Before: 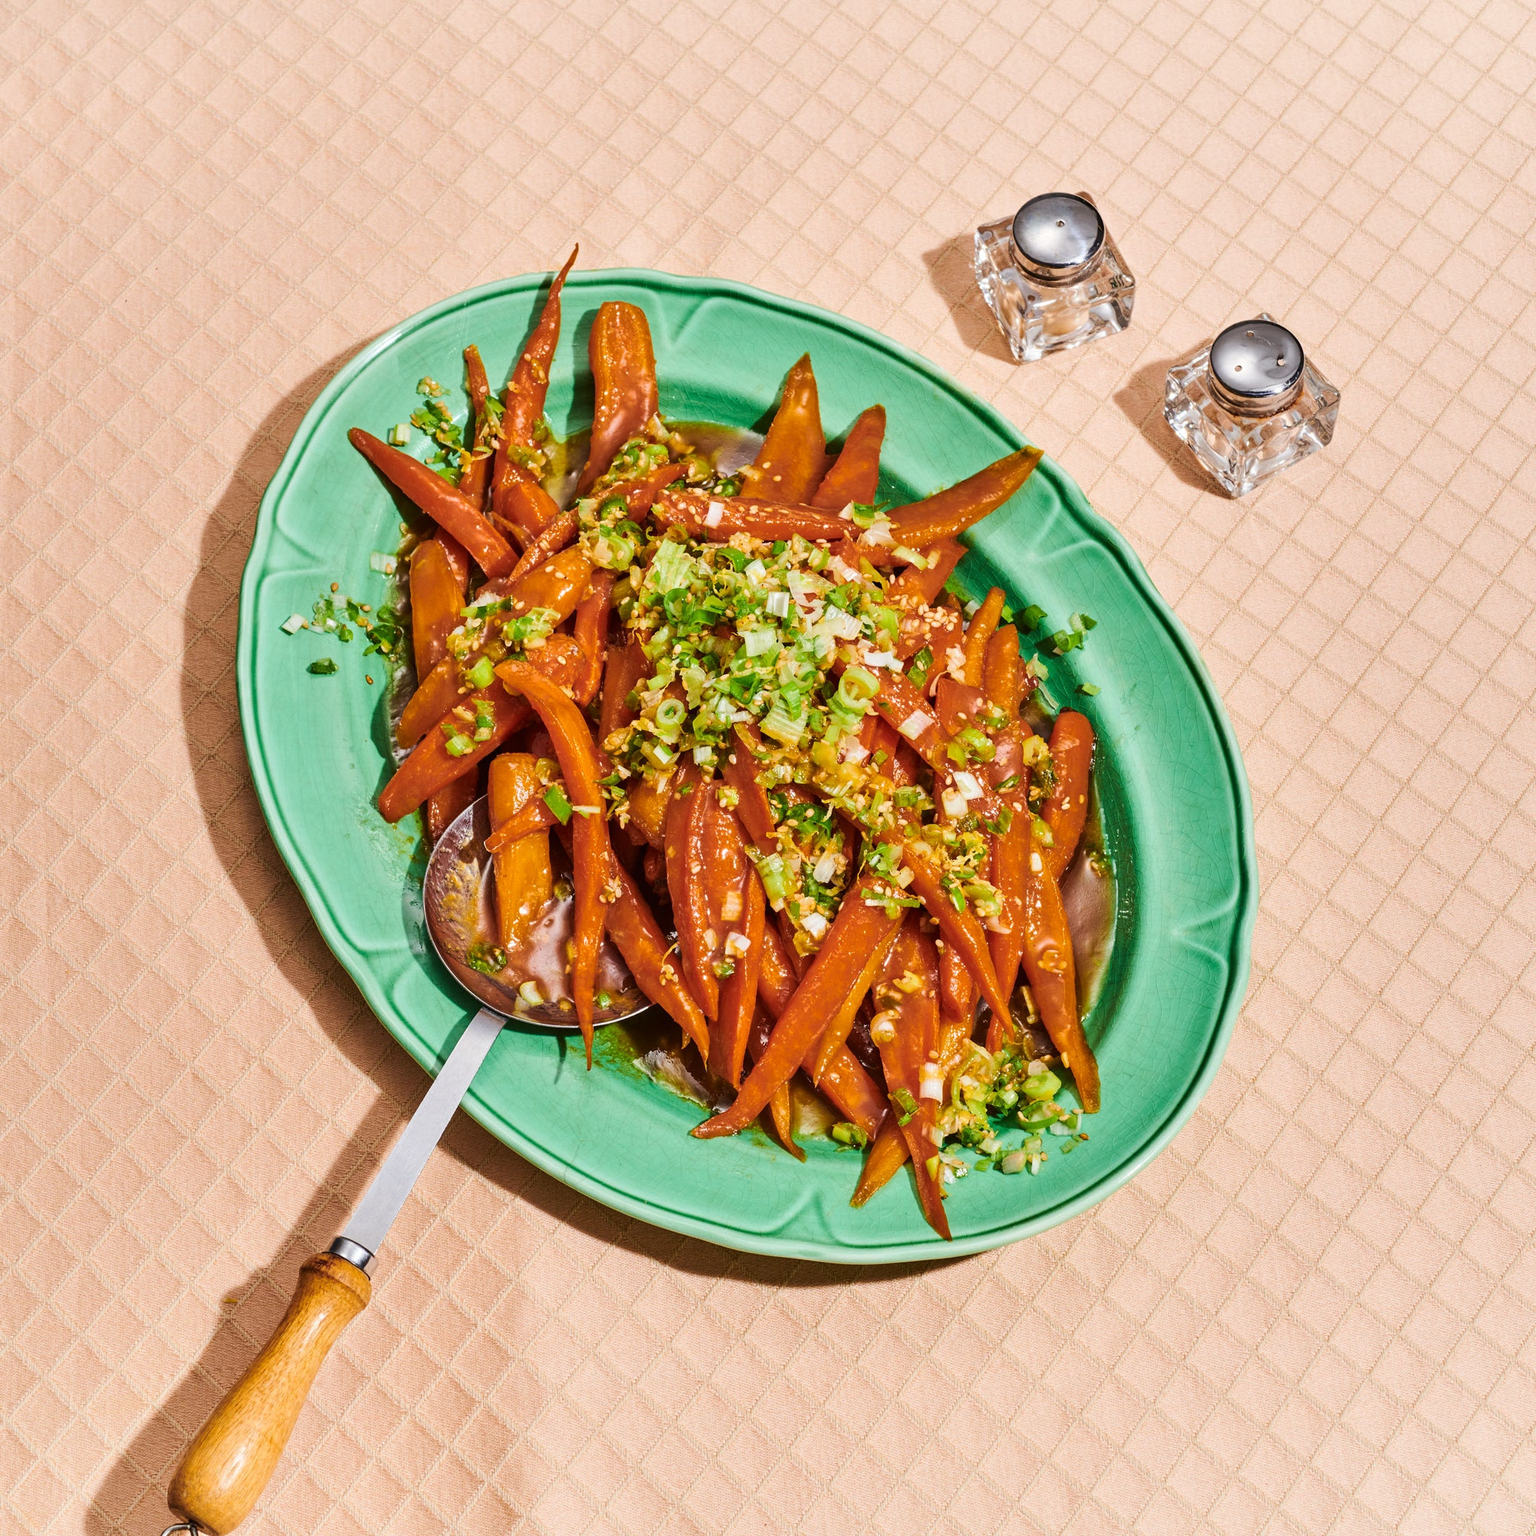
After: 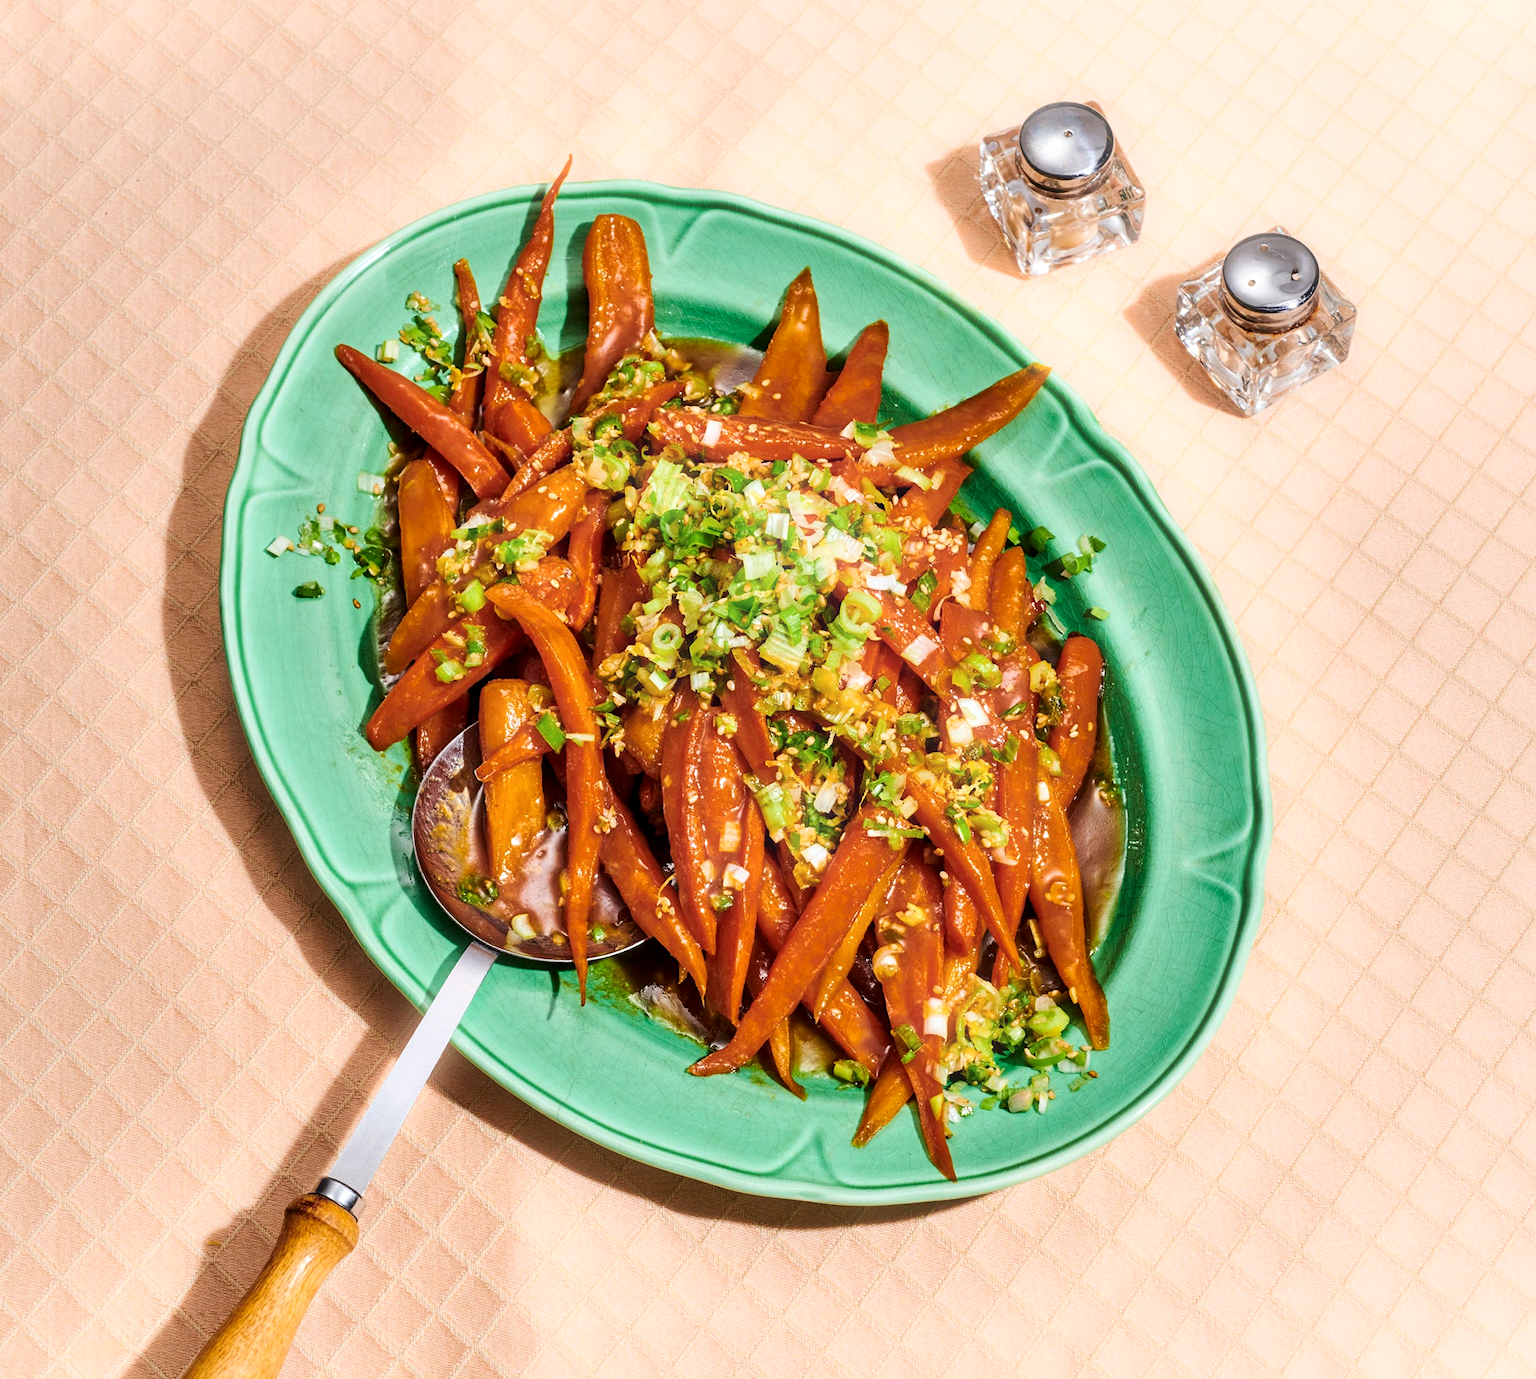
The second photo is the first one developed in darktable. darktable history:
contrast equalizer: octaves 7, y [[0.6 ×6], [0.55 ×6], [0 ×6], [0 ×6], [0 ×6]], mix 0.3
crop: left 1.507%, top 6.147%, right 1.379%, bottom 6.637%
bloom: size 5%, threshold 95%, strength 15%
